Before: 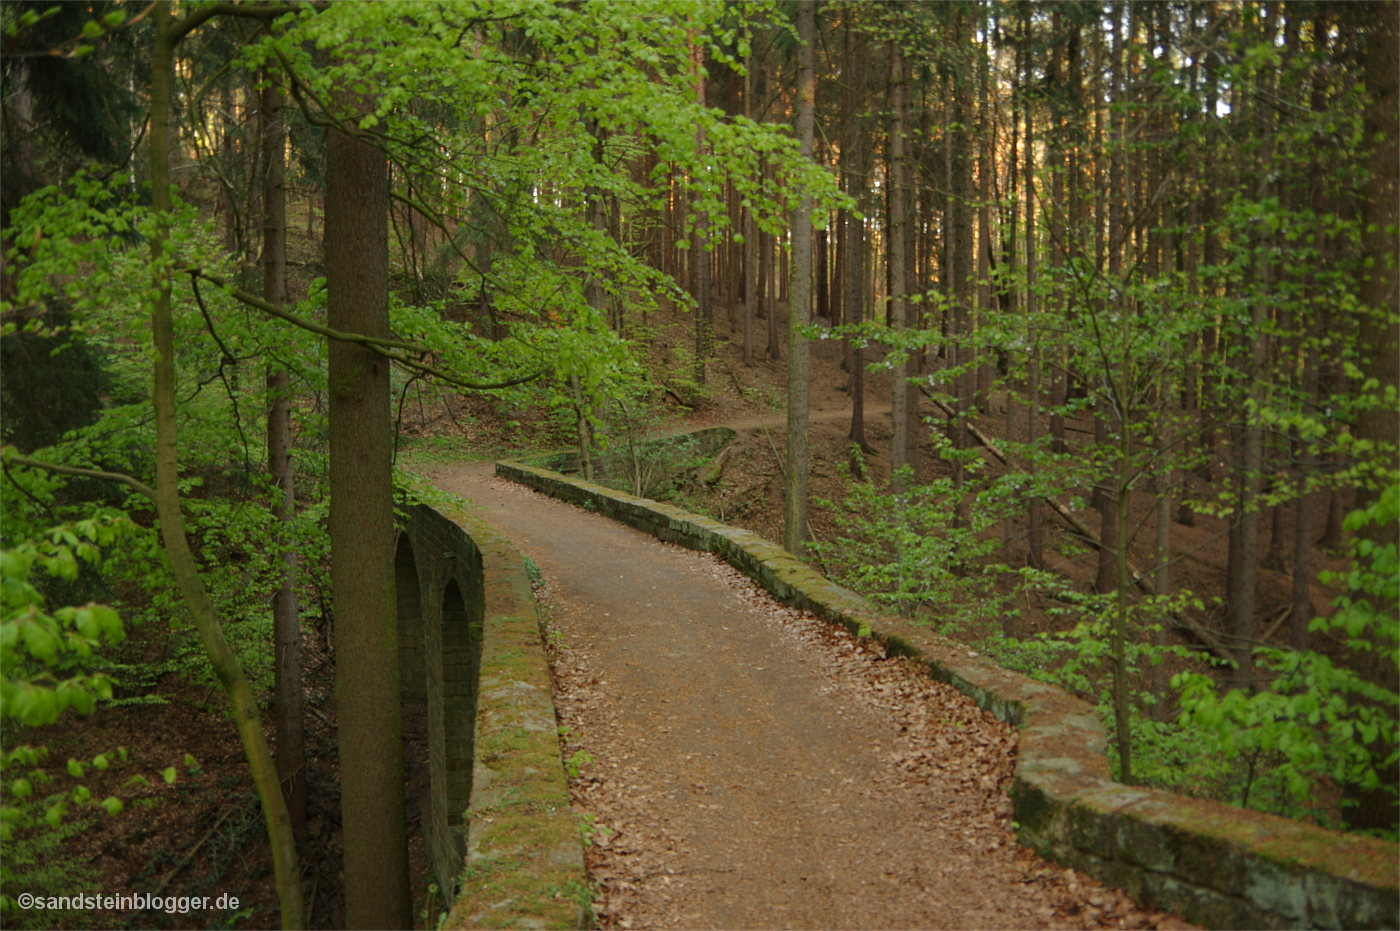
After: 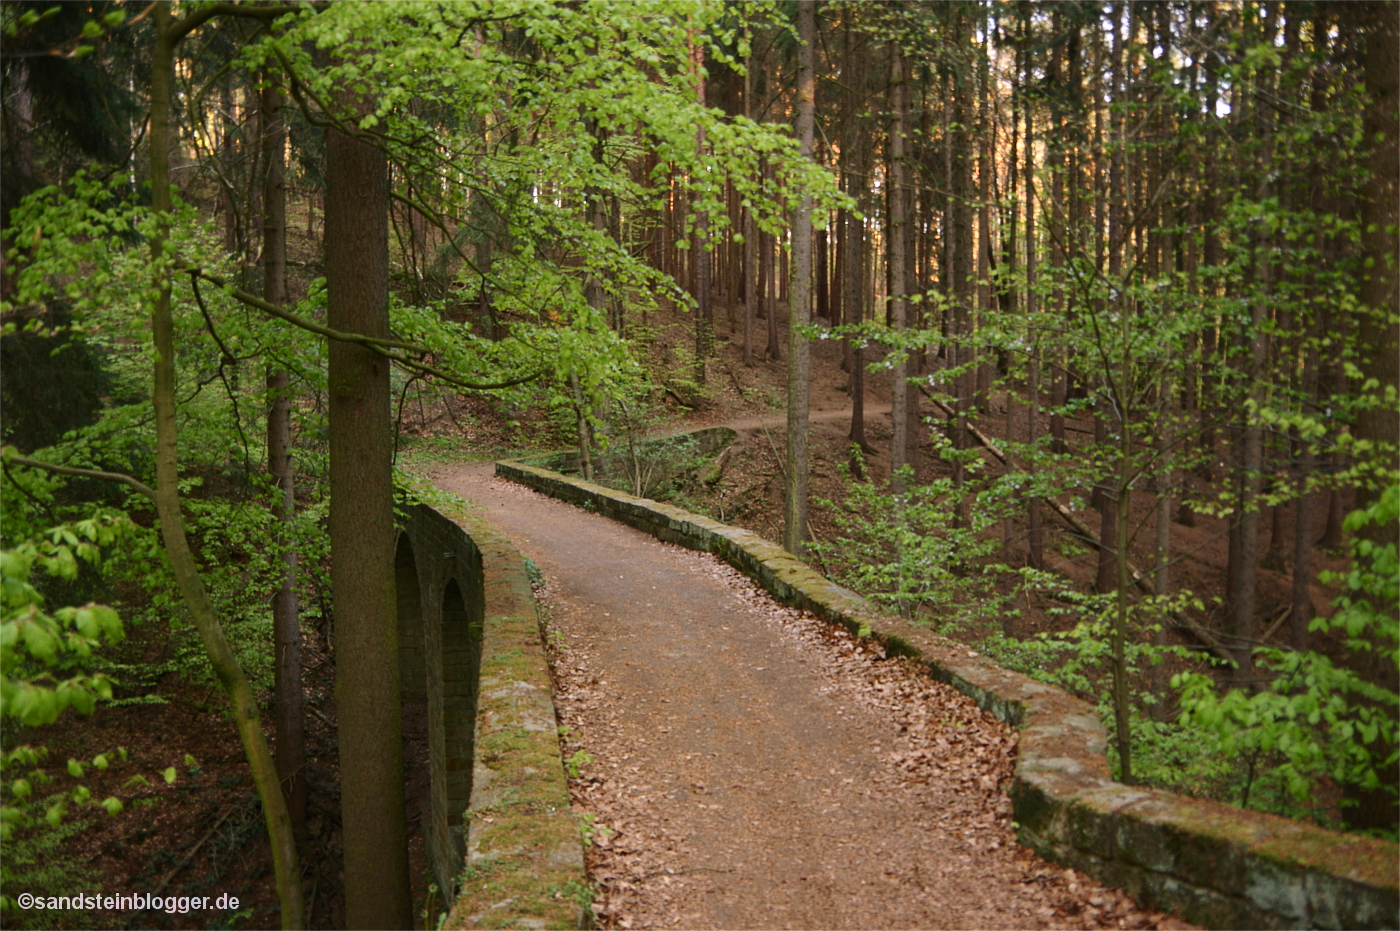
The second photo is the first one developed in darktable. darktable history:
white balance: red 1.066, blue 1.119
contrast brightness saturation: contrast 0.24, brightness 0.09
